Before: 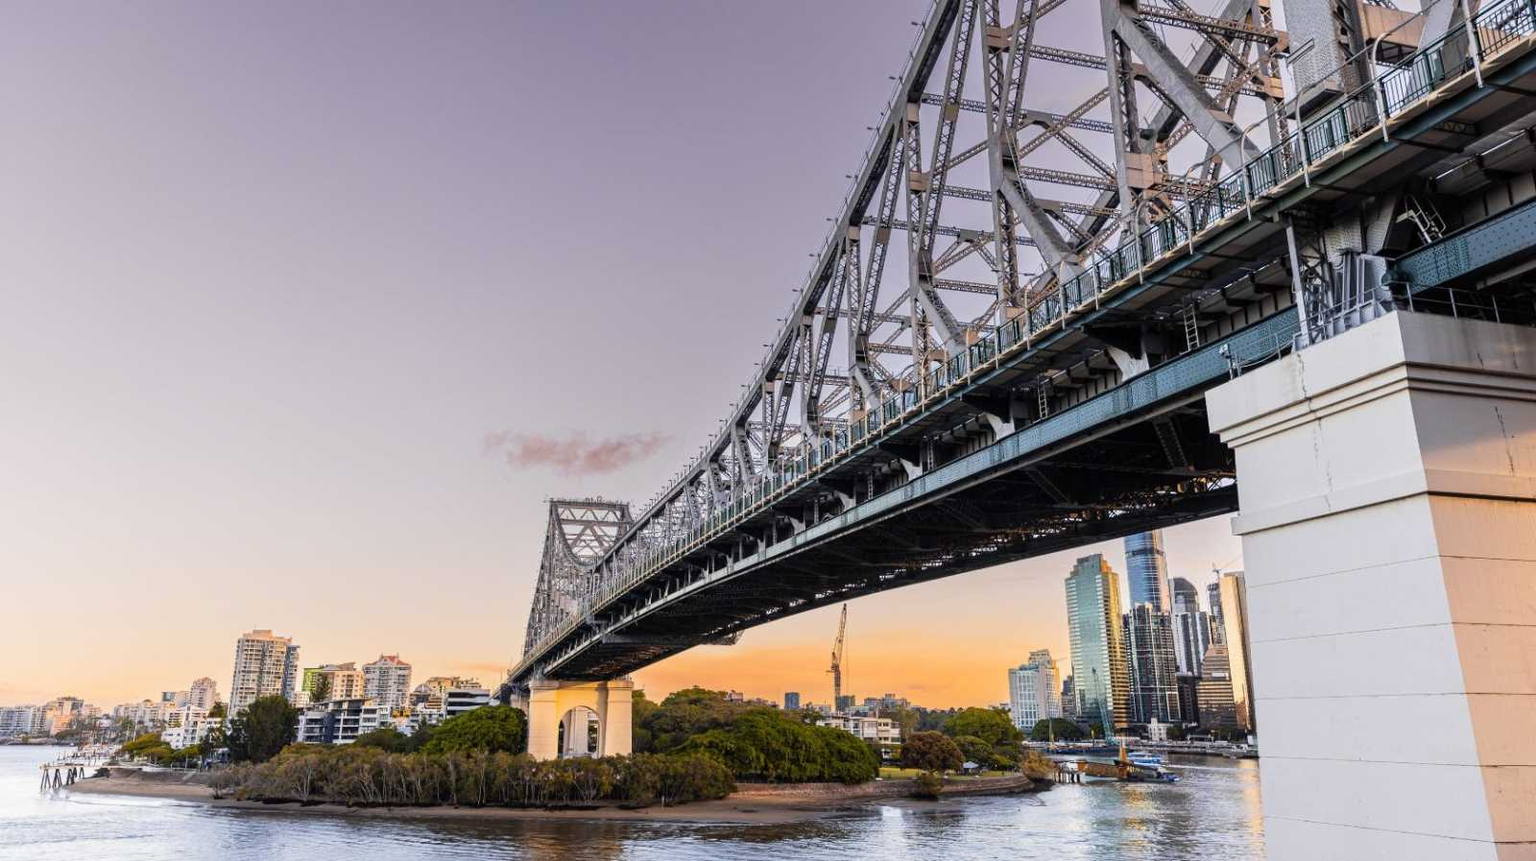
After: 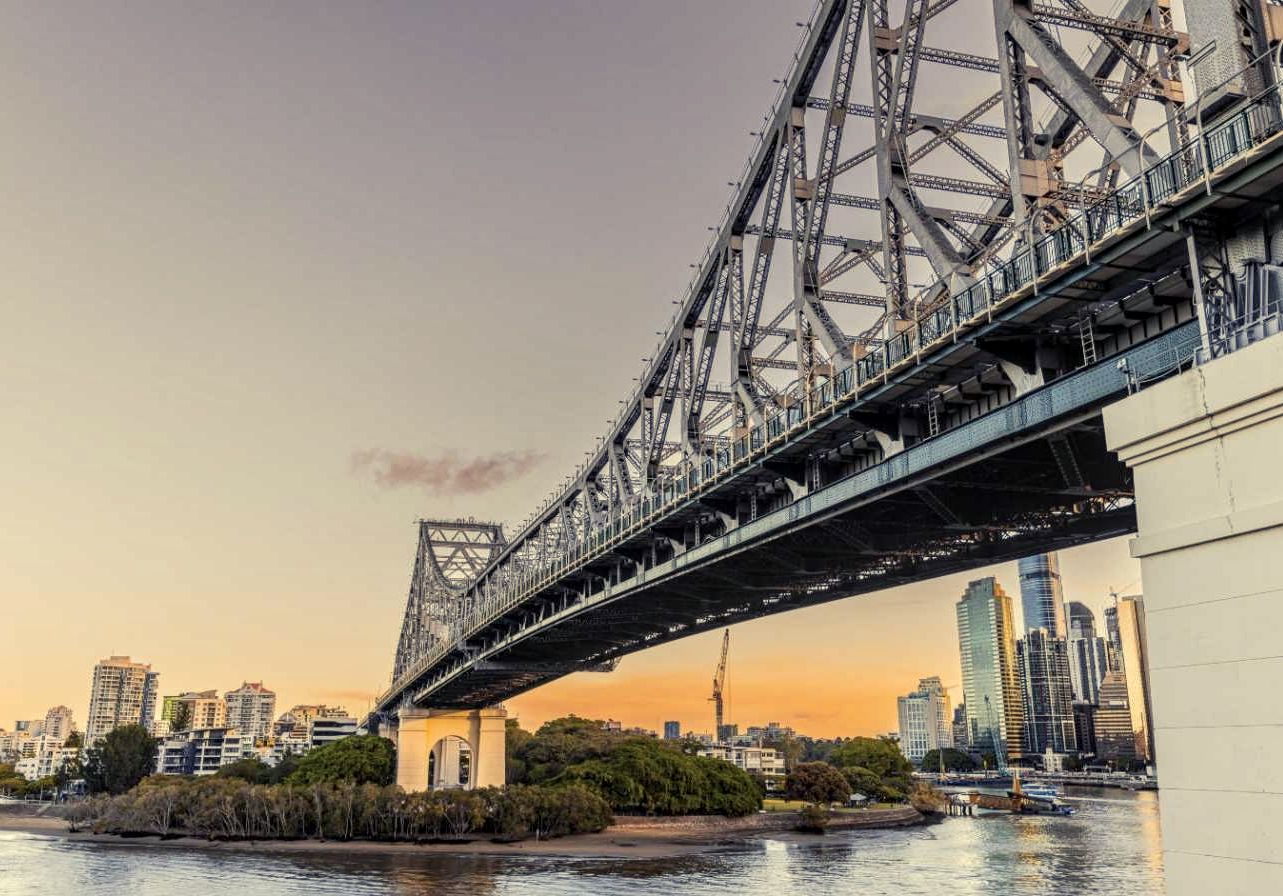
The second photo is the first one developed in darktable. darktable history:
color balance rgb: shadows lift › chroma 2%, shadows lift › hue 263°, highlights gain › chroma 8%, highlights gain › hue 84°, linear chroma grading › global chroma -15%, saturation formula JzAzBz (2021)
local contrast: on, module defaults
white balance: red 0.988, blue 1.017
crop and rotate: left 9.597%, right 10.195%
